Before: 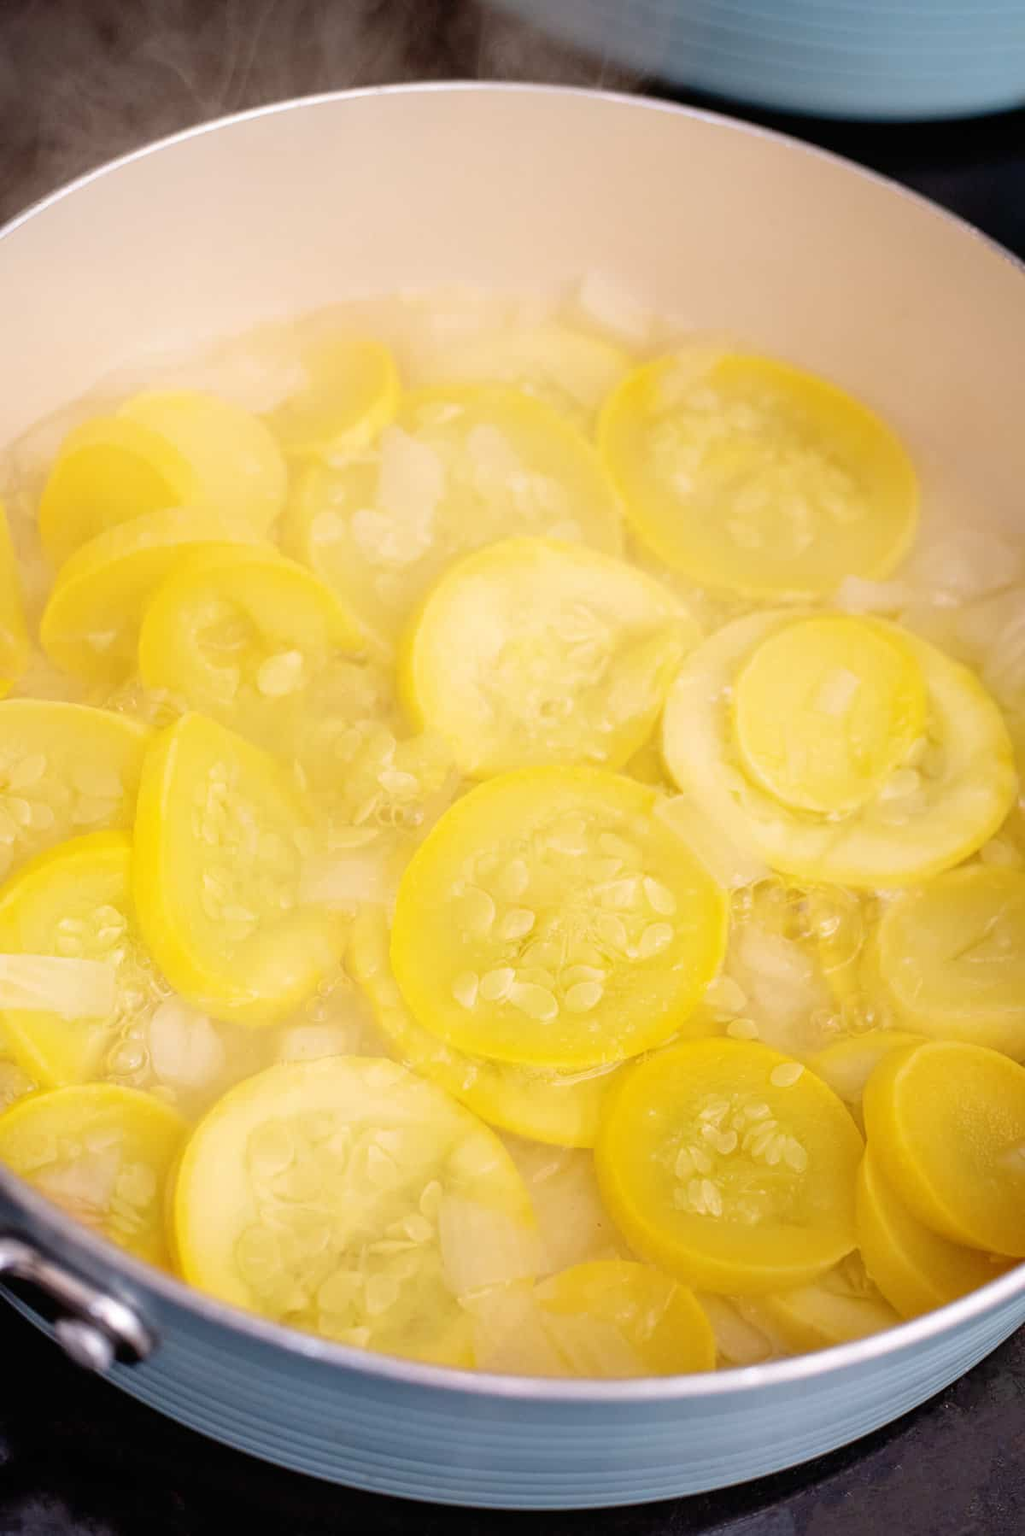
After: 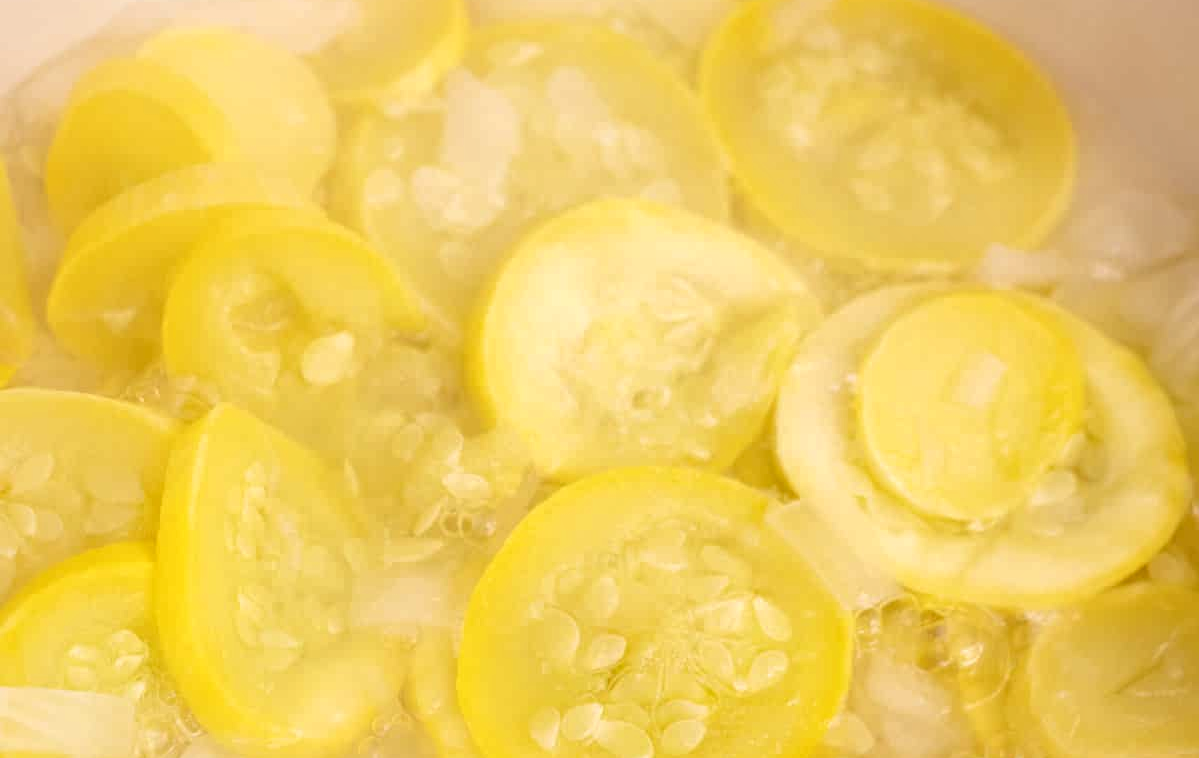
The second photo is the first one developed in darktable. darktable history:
crop and rotate: top 23.986%, bottom 33.806%
local contrast: mode bilateral grid, contrast 20, coarseness 100, detail 150%, midtone range 0.2
